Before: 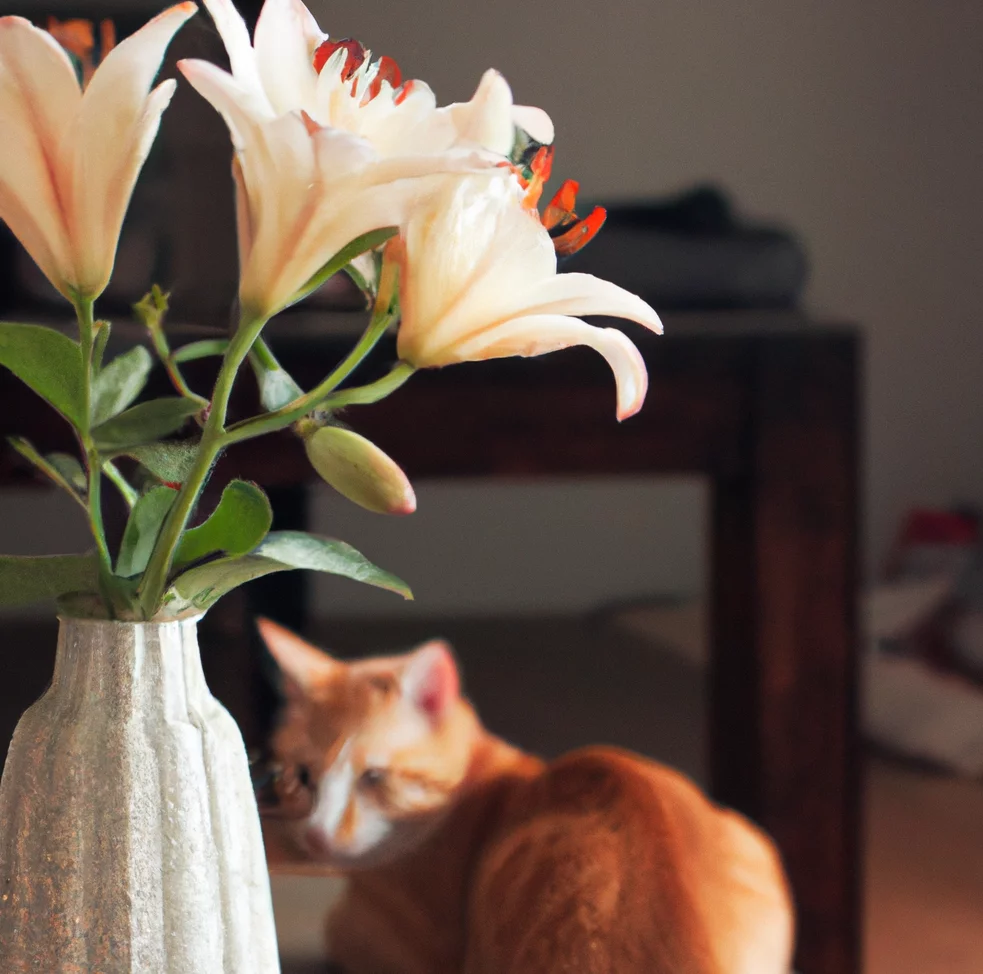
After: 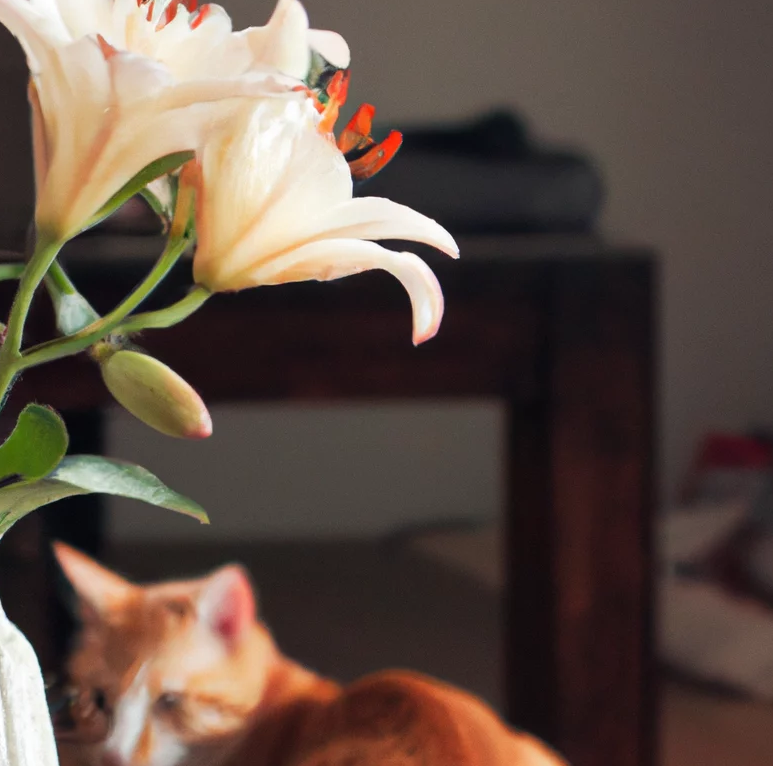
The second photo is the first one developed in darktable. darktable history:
crop and rotate: left 20.839%, top 7.881%, right 0.493%, bottom 13.45%
tone equalizer: edges refinement/feathering 500, mask exposure compensation -1.57 EV, preserve details no
